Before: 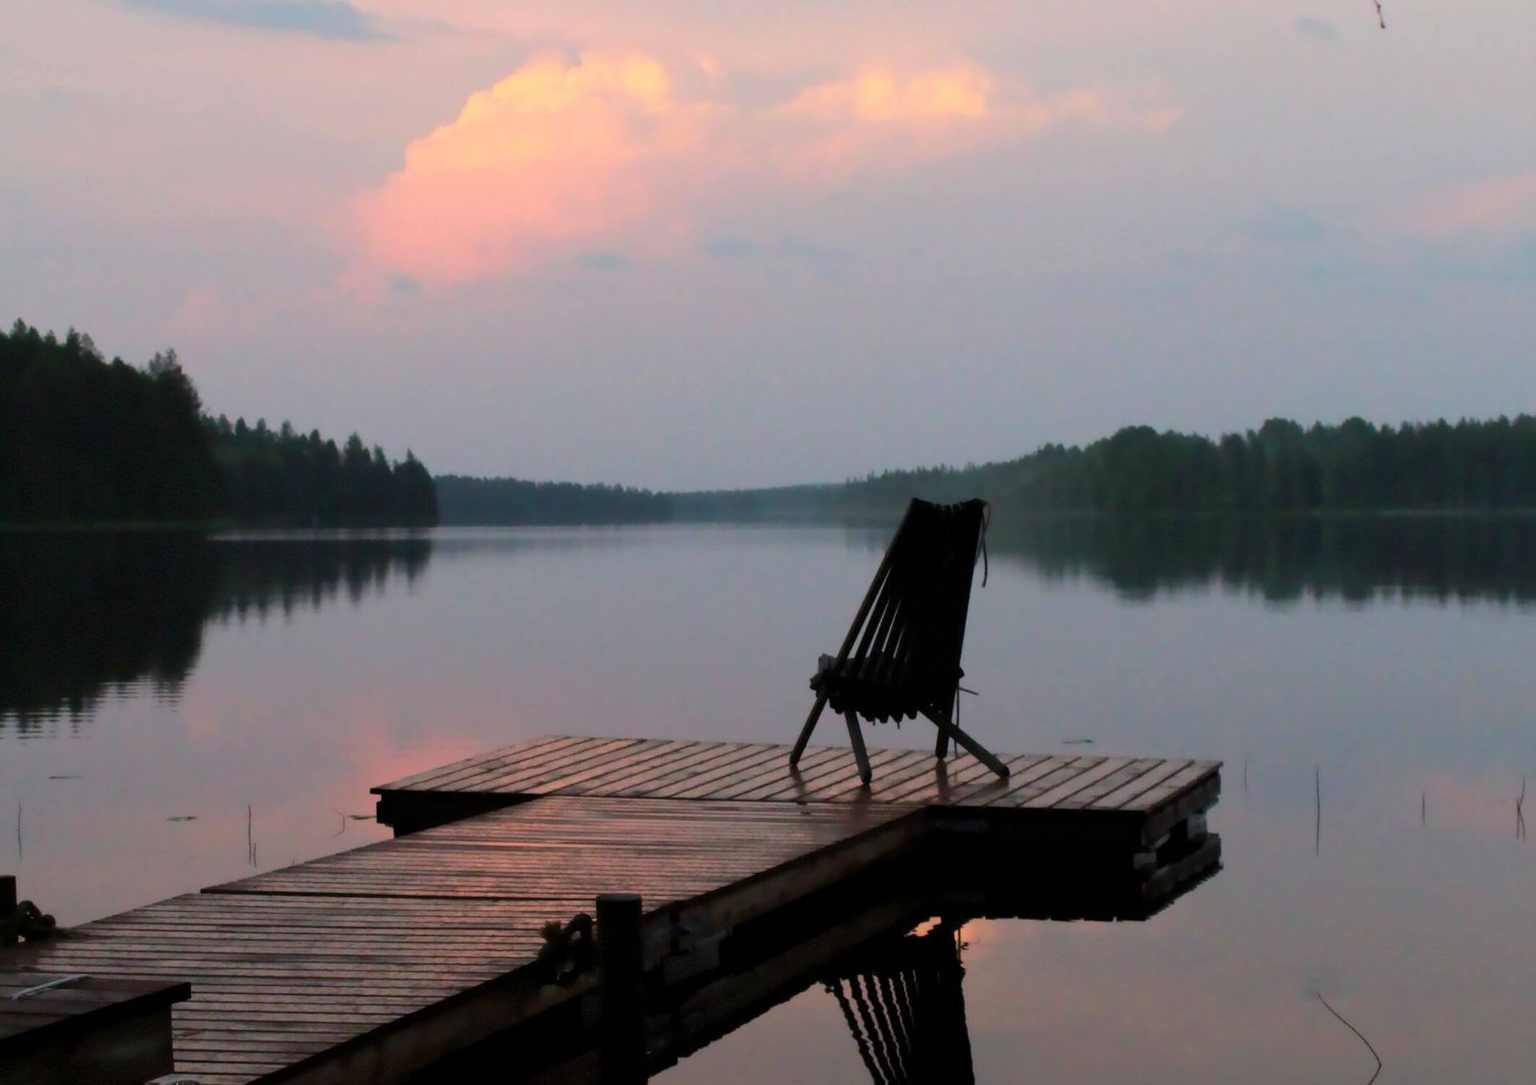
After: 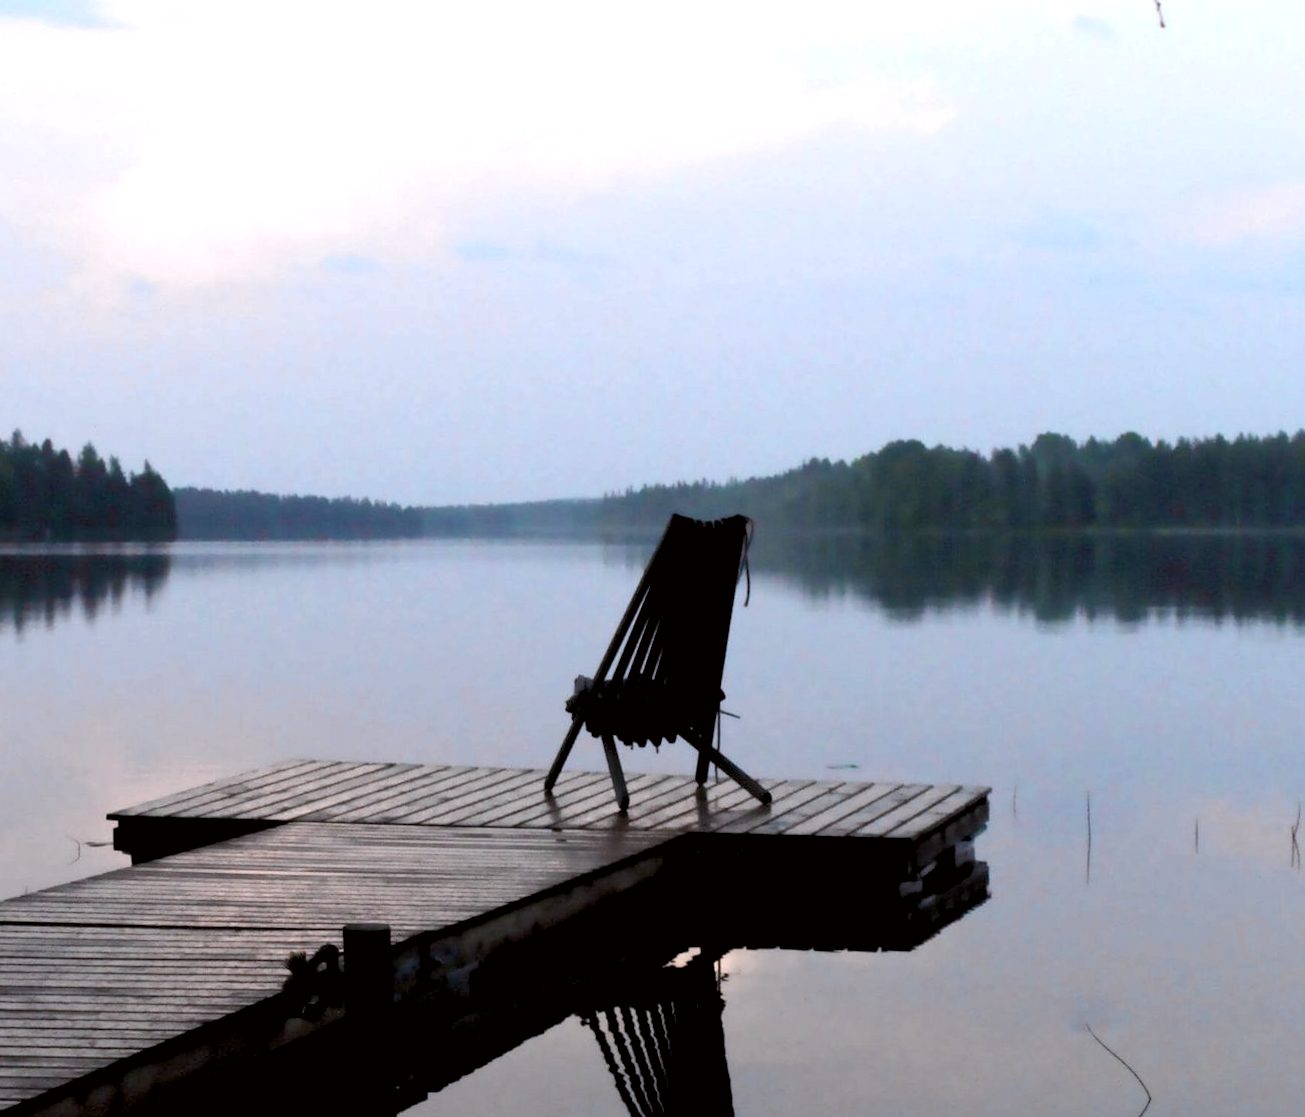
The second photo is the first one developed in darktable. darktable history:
color balance rgb: shadows lift › chroma 3%, shadows lift › hue 280.8°, power › hue 330°, highlights gain › chroma 3%, highlights gain › hue 75.6°, global offset › luminance -1%, perceptual saturation grading › global saturation 20%, perceptual saturation grading › highlights -25%, perceptual saturation grading › shadows 50%, global vibrance 20%
color correction: highlights a* -3.28, highlights b* -6.24, shadows a* 3.1, shadows b* 5.19
crop: left 17.582%, bottom 0.031%
white balance: red 0.948, green 1.02, blue 1.176
exposure: black level correction 0, exposure 1 EV, compensate highlight preservation false
color zones: curves: ch1 [(0.238, 0.163) (0.476, 0.2) (0.733, 0.322) (0.848, 0.134)]
rotate and perspective: rotation 0.174°, lens shift (vertical) 0.013, lens shift (horizontal) 0.019, shear 0.001, automatic cropping original format, crop left 0.007, crop right 0.991, crop top 0.016, crop bottom 0.997
